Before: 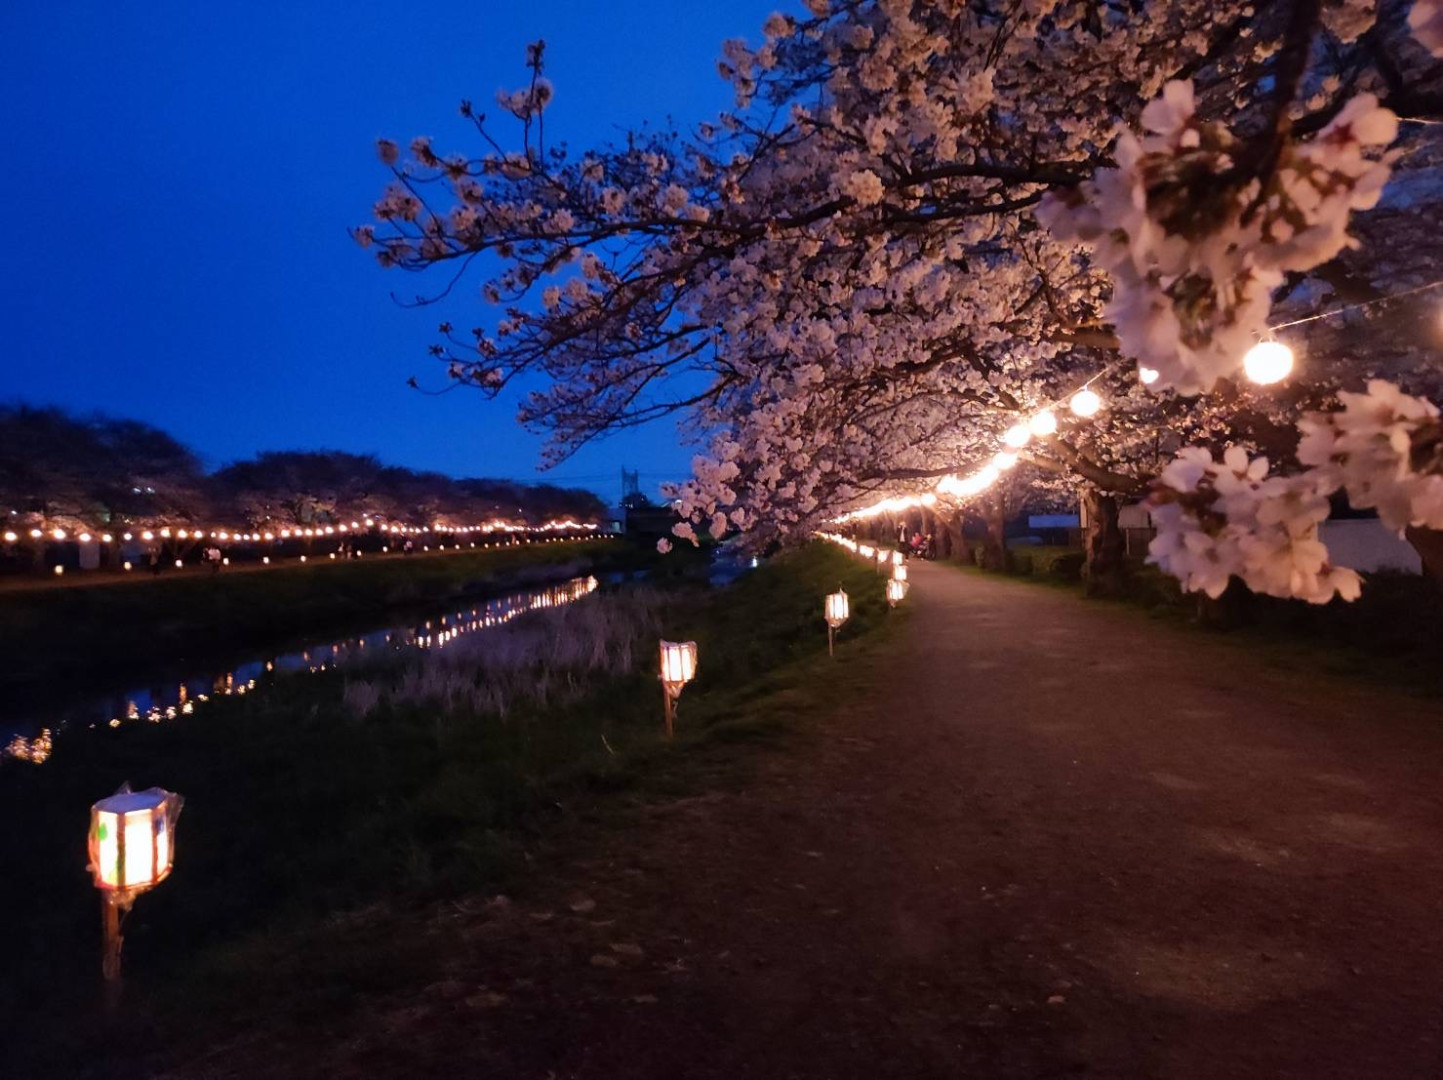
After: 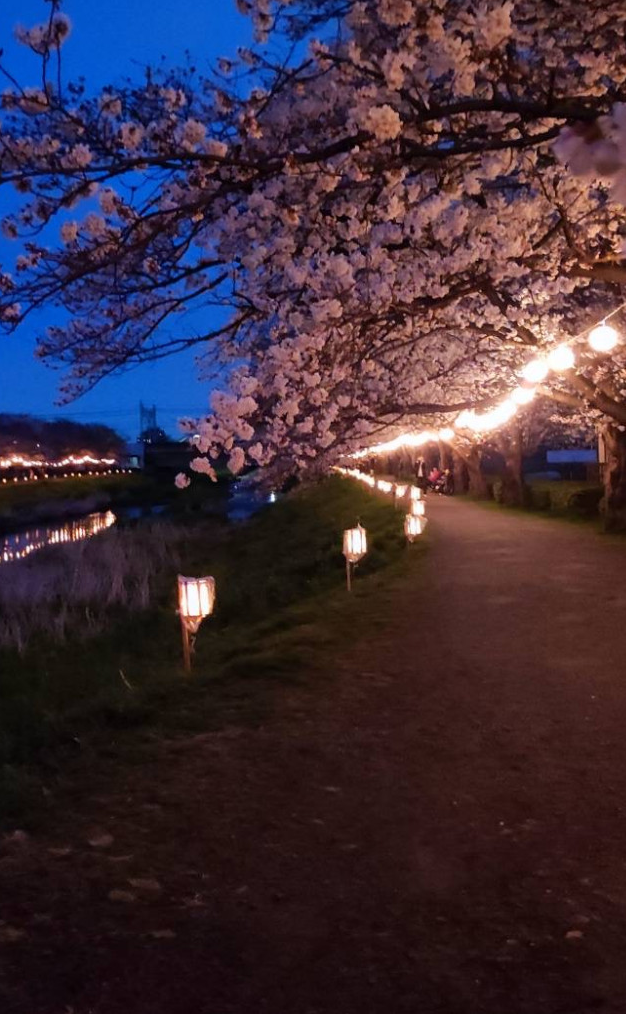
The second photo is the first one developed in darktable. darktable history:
color balance rgb: global vibrance 0.5%
crop: left 33.452%, top 6.025%, right 23.155%
